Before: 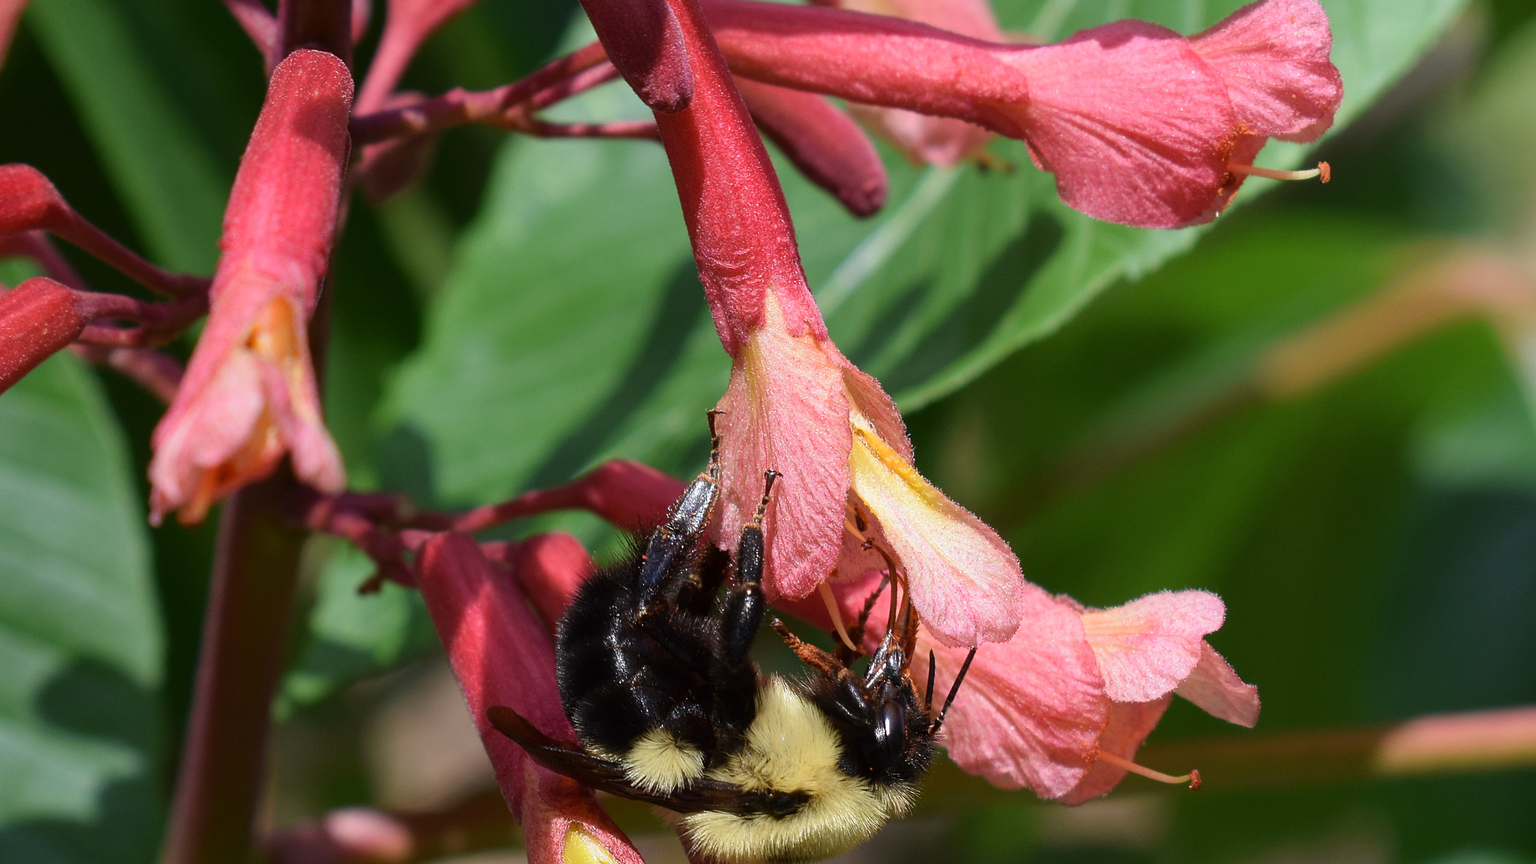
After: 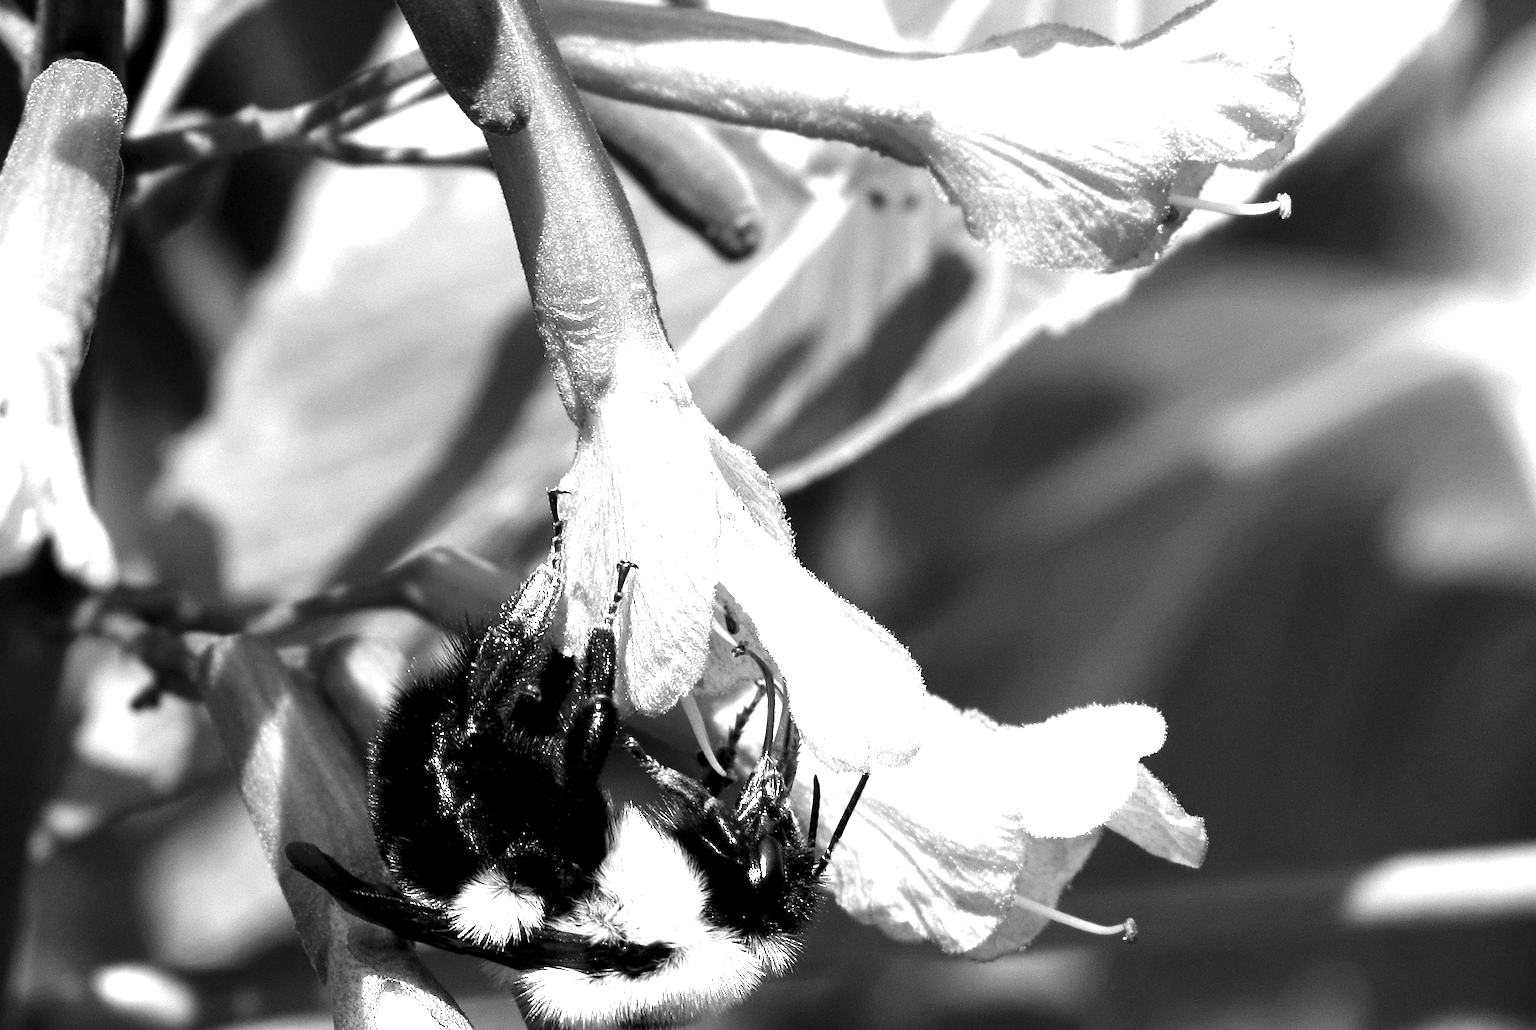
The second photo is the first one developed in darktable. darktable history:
white balance: red 1.138, green 0.996, blue 0.812
monochrome: on, module defaults
levels: levels [0.129, 0.519, 0.867]
exposure: exposure 1.16 EV, compensate exposure bias true, compensate highlight preservation false
crop: left 16.145%
